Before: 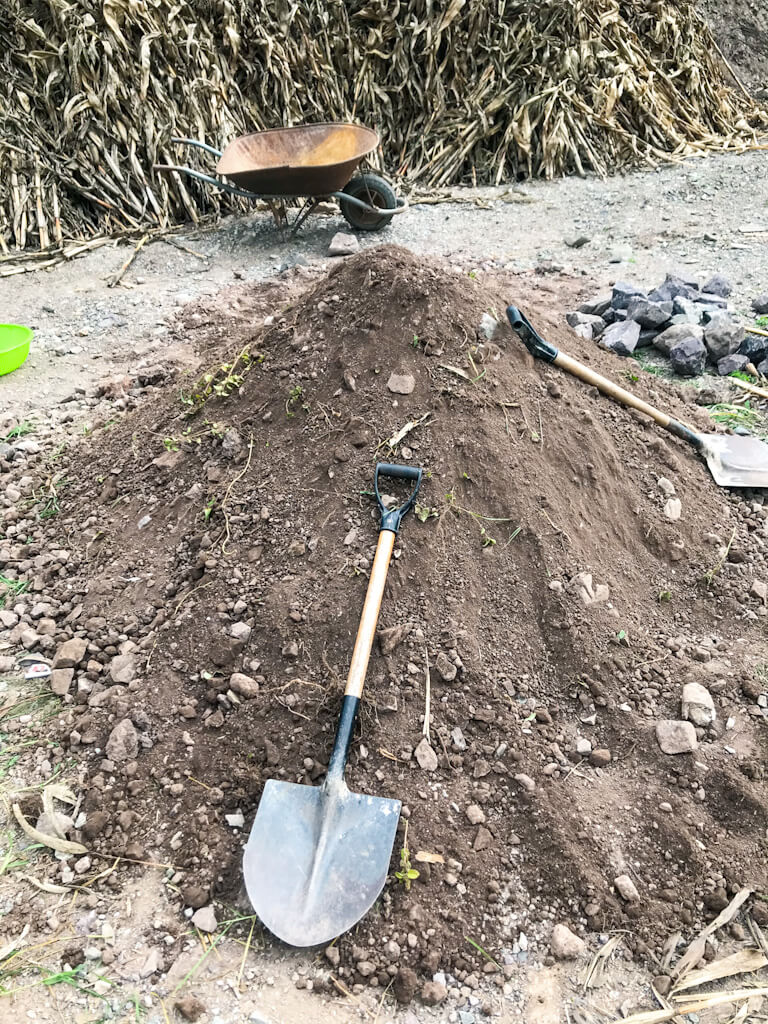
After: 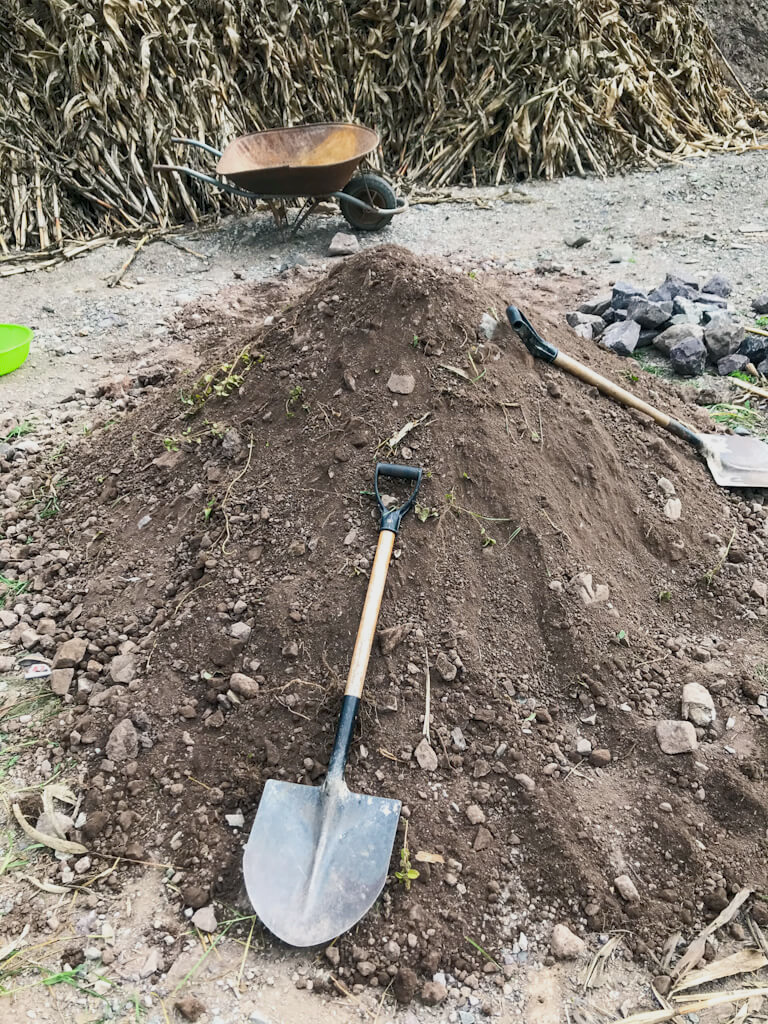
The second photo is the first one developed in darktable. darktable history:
tone equalizer: -8 EV 0.236 EV, -7 EV 0.389 EV, -6 EV 0.437 EV, -5 EV 0.246 EV, -3 EV -0.265 EV, -2 EV -0.398 EV, -1 EV -0.426 EV, +0 EV -0.24 EV
